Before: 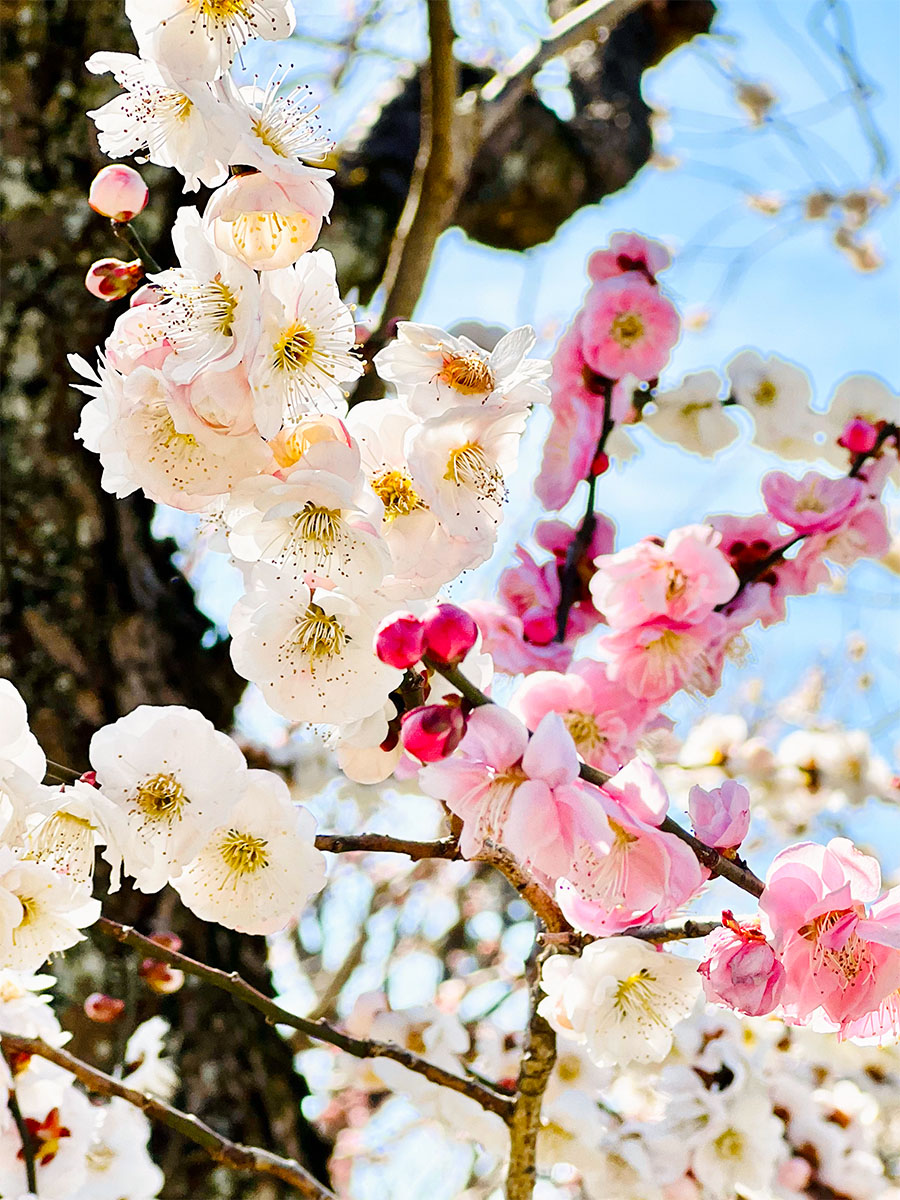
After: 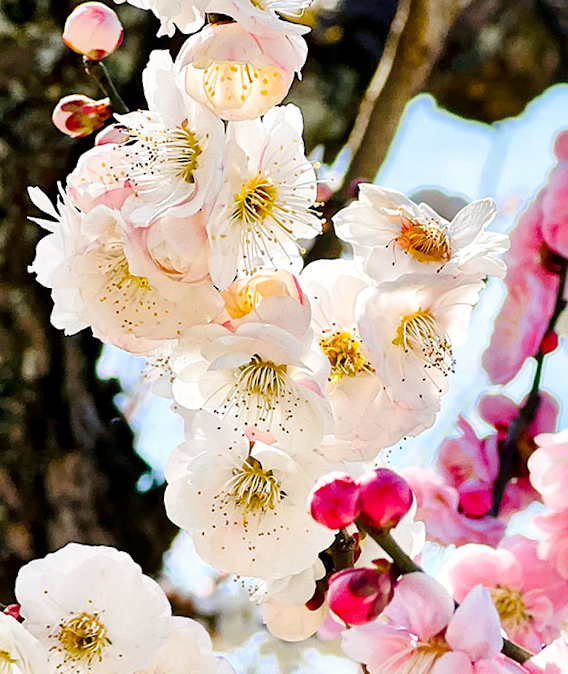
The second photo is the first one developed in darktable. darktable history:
local contrast: mode bilateral grid, contrast 20, coarseness 50, detail 120%, midtone range 0.2
crop and rotate: angle -4.99°, left 2.122%, top 6.945%, right 27.566%, bottom 30.519%
